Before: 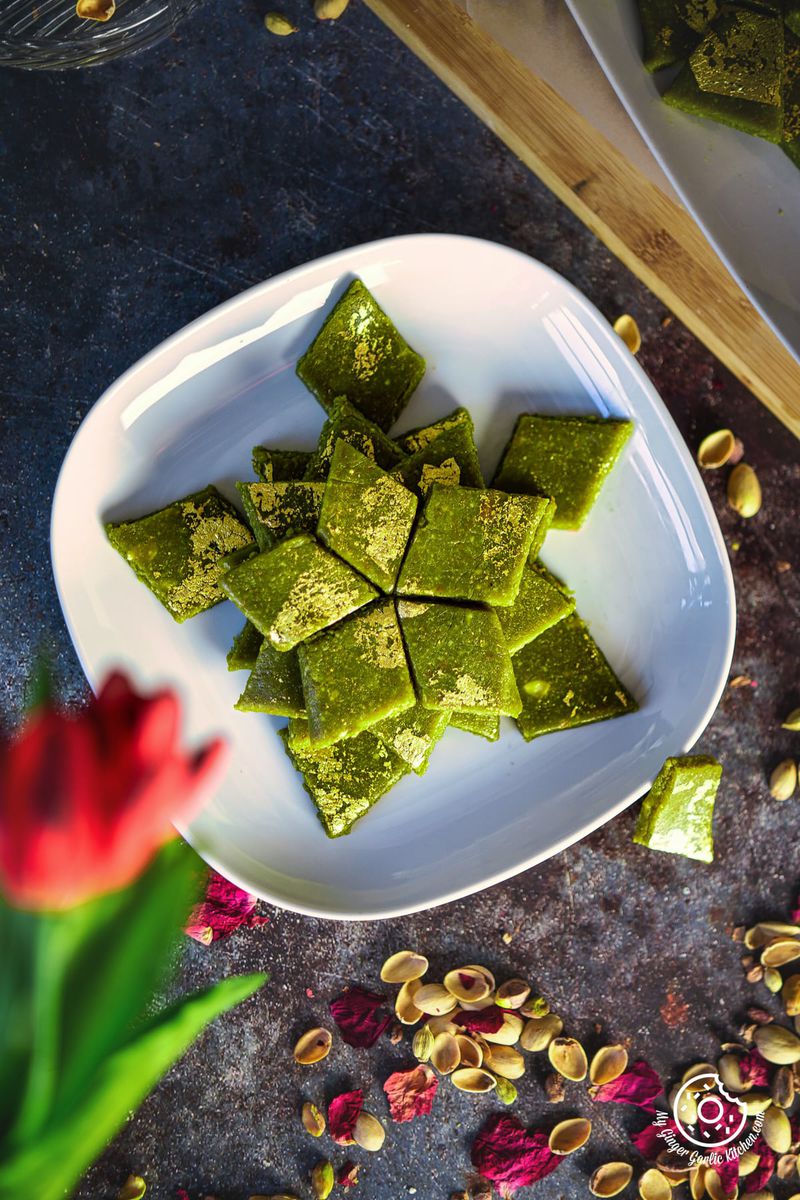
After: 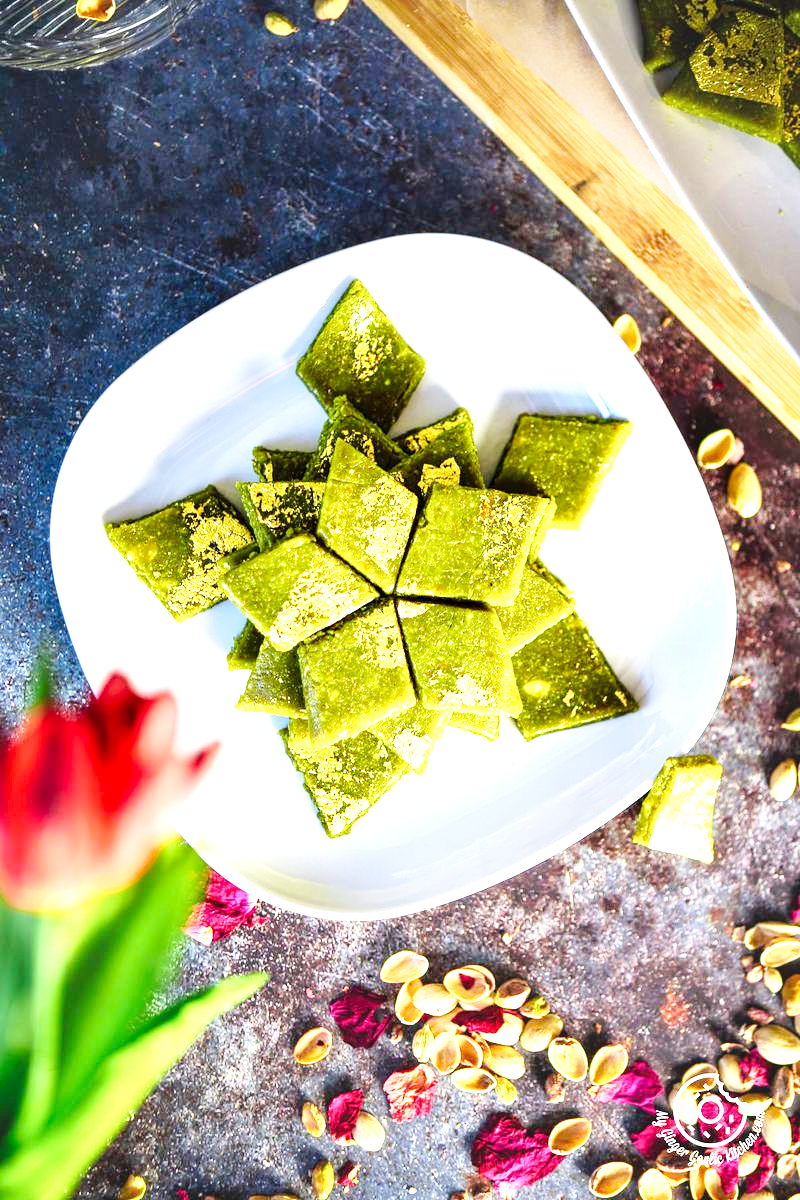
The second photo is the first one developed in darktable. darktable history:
base curve: curves: ch0 [(0, 0) (0.032, 0.025) (0.121, 0.166) (0.206, 0.329) (0.605, 0.79) (1, 1)], preserve colors none
exposure: black level correction 0.001, exposure 1.734 EV, compensate highlight preservation false
